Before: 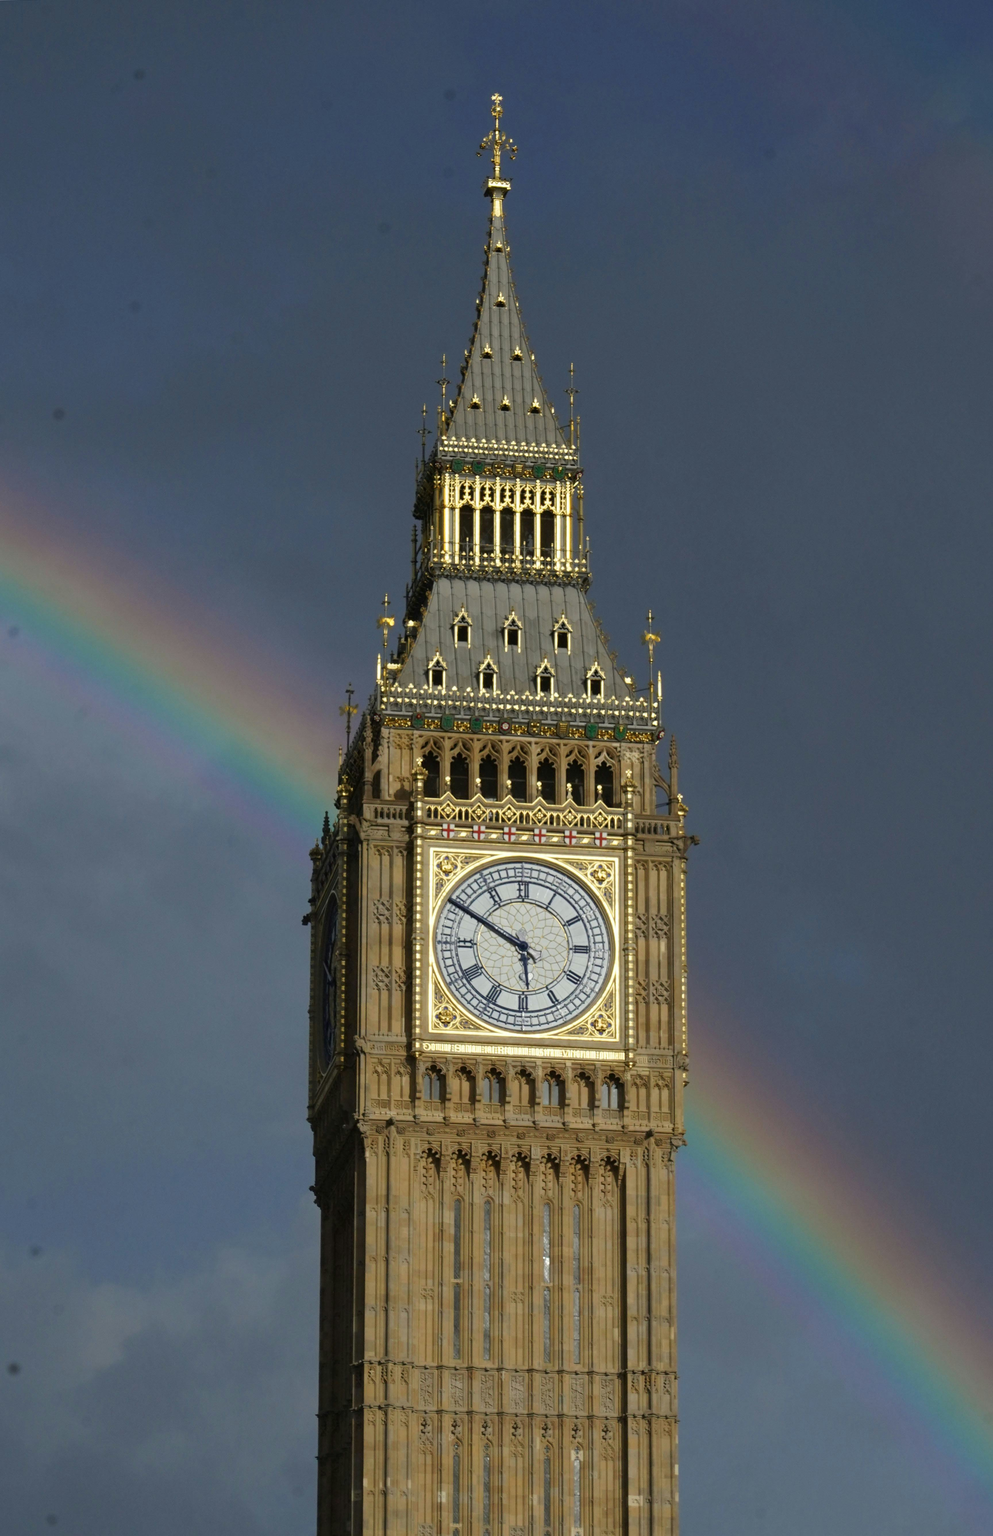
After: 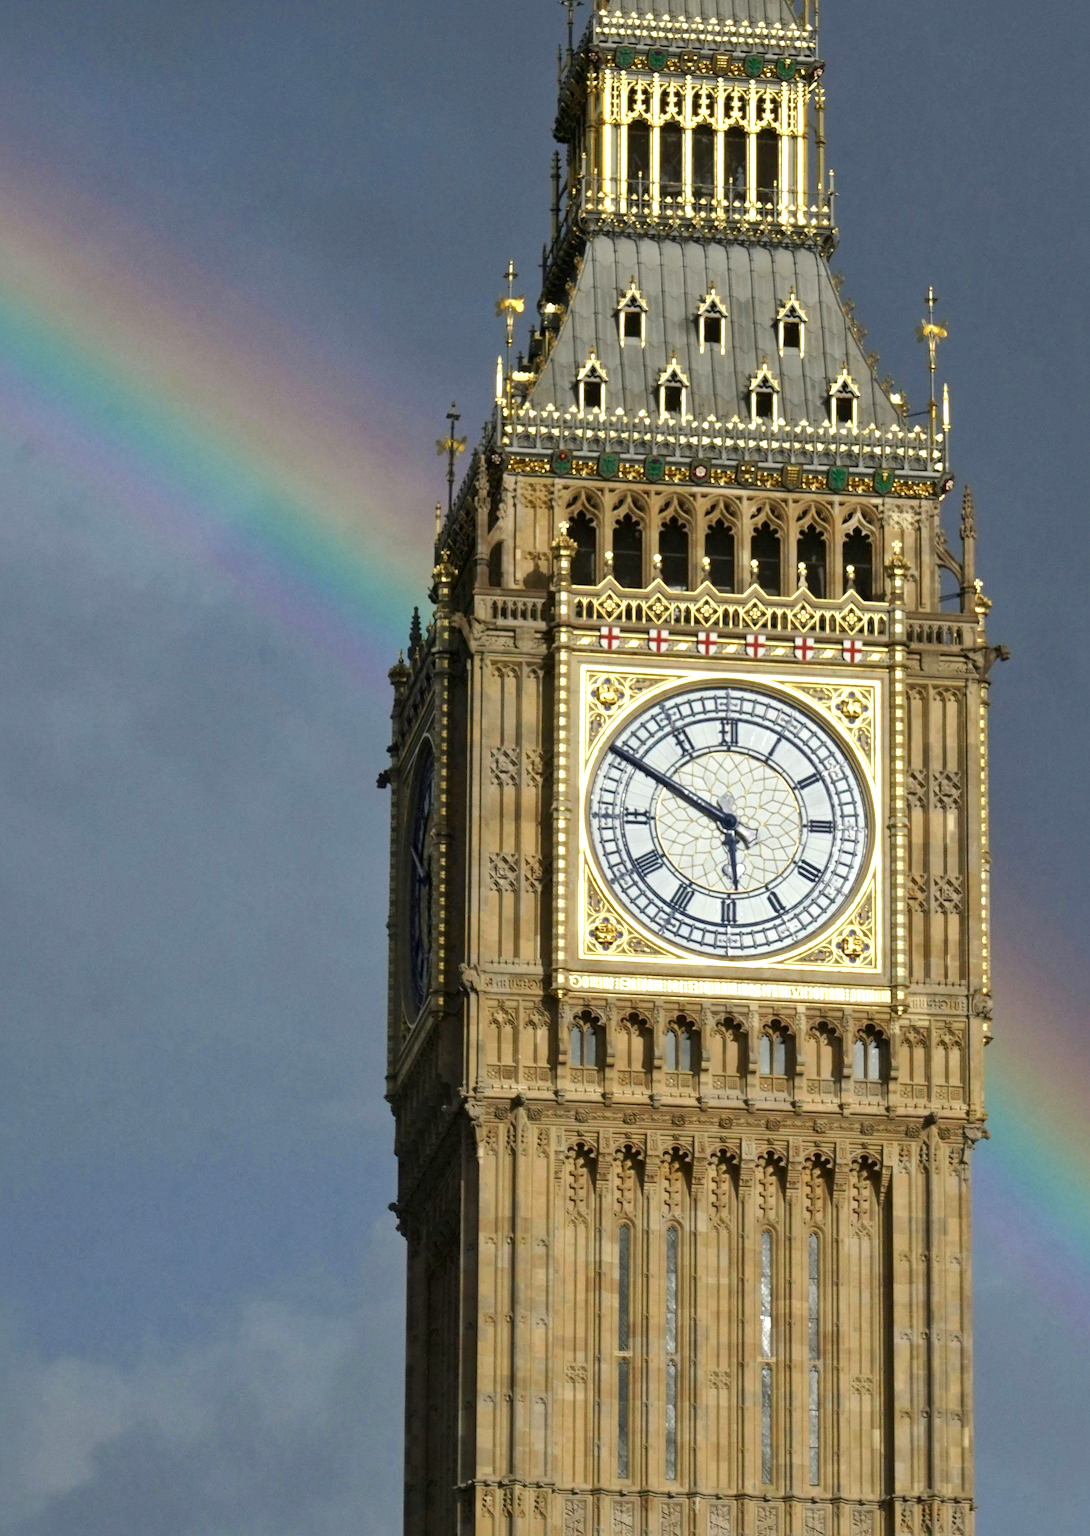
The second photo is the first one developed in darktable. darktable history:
local contrast: mode bilateral grid, contrast 20, coarseness 50, detail 133%, midtone range 0.2
exposure: exposure 0.601 EV, compensate highlight preservation false
shadows and highlights: shadows 3.71, highlights -16.29, soften with gaussian
crop: left 6.576%, top 27.992%, right 24.26%, bottom 8.894%
